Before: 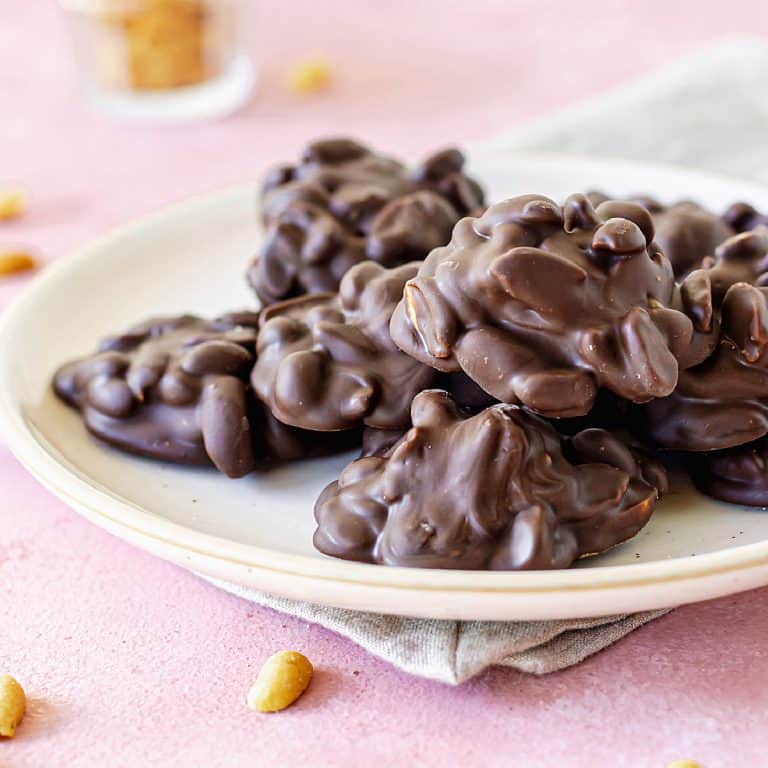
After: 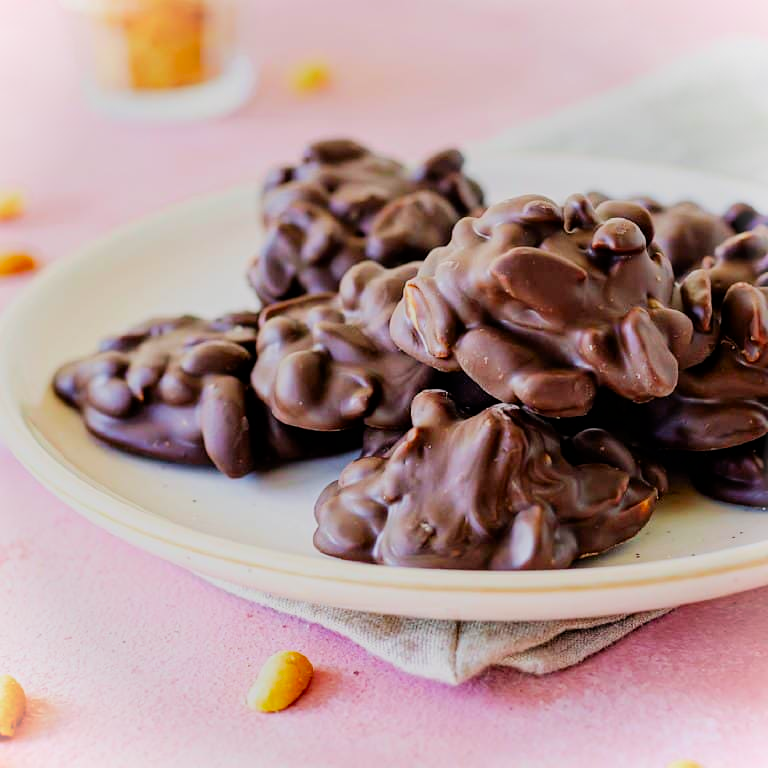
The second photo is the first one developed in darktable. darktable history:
white balance: emerald 1
contrast brightness saturation: saturation 0.5
filmic rgb: black relative exposure -7.65 EV, white relative exposure 4.56 EV, hardness 3.61, contrast 1.05
vignetting: fall-off start 100%, brightness 0.3, saturation 0
